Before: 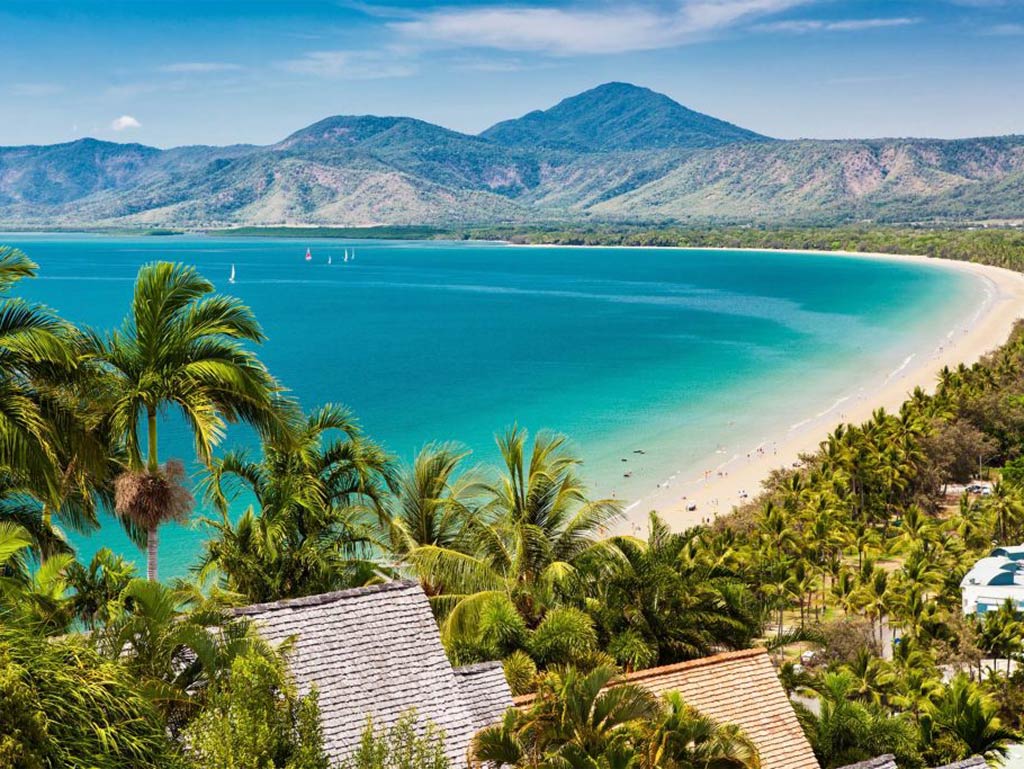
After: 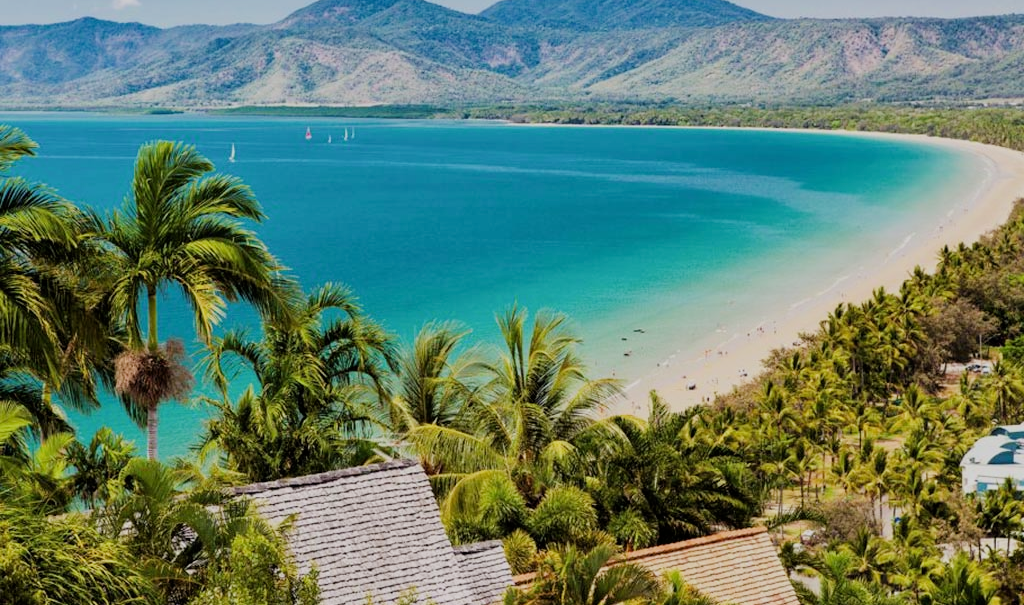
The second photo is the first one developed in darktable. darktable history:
crop and rotate: top 15.774%, bottom 5.506%
filmic rgb: black relative exposure -7.65 EV, white relative exposure 4.56 EV, hardness 3.61
exposure: compensate highlight preservation false
